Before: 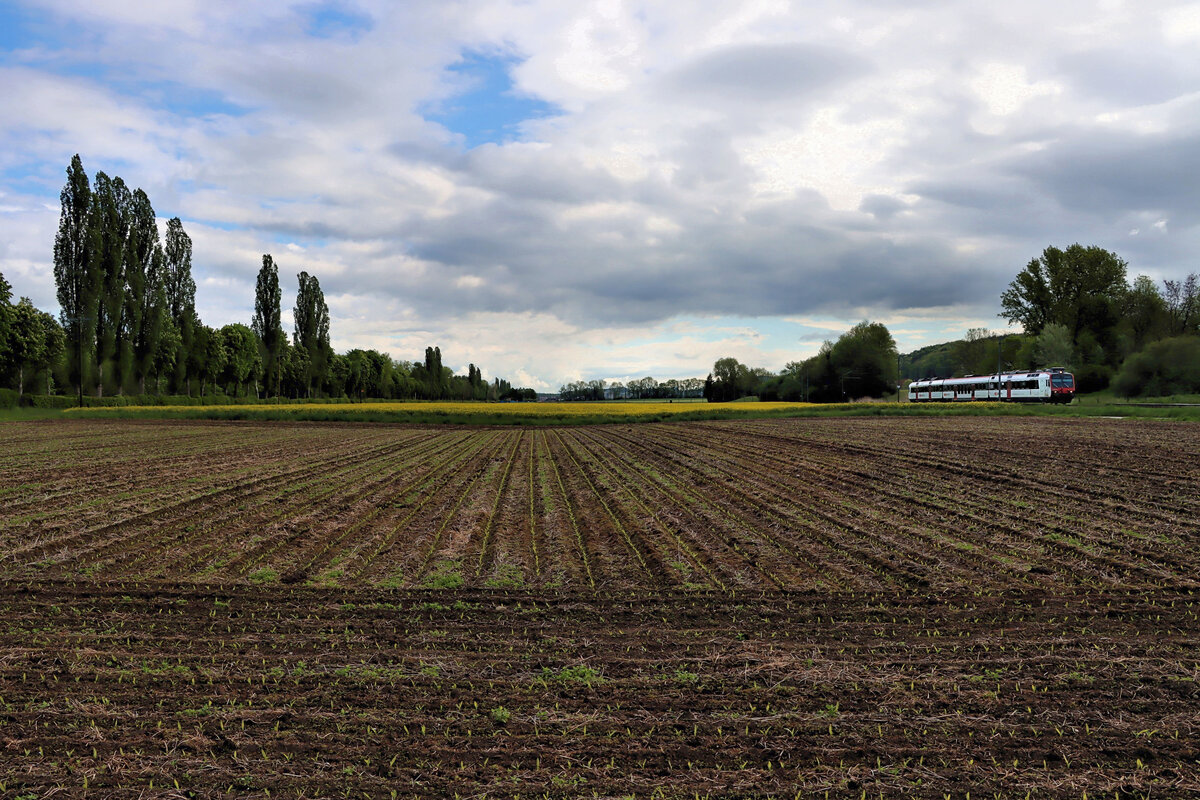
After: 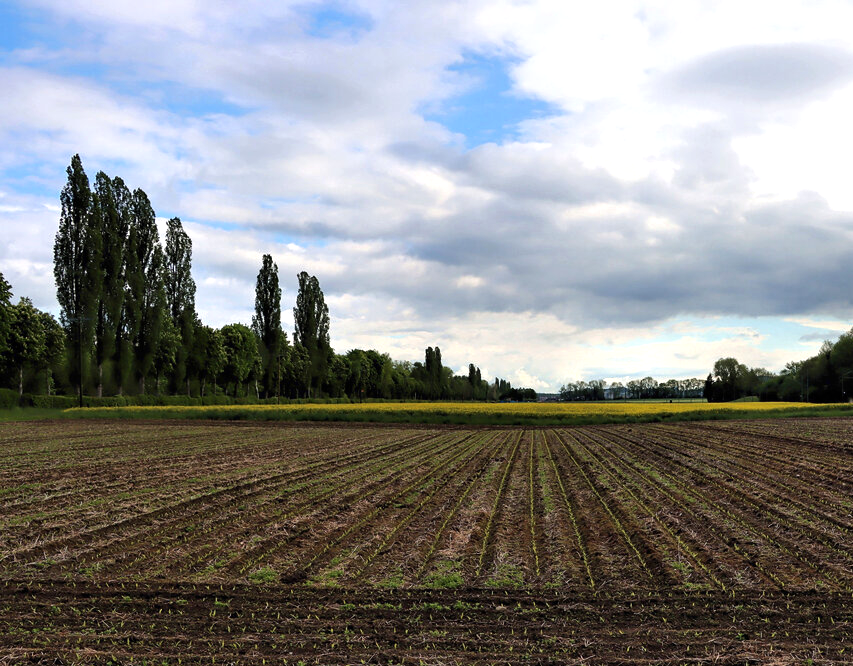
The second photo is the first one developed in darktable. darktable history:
crop: right 28.885%, bottom 16.626%
tone equalizer: -8 EV -0.417 EV, -7 EV -0.389 EV, -6 EV -0.333 EV, -5 EV -0.222 EV, -3 EV 0.222 EV, -2 EV 0.333 EV, -1 EV 0.389 EV, +0 EV 0.417 EV, edges refinement/feathering 500, mask exposure compensation -1.57 EV, preserve details no
